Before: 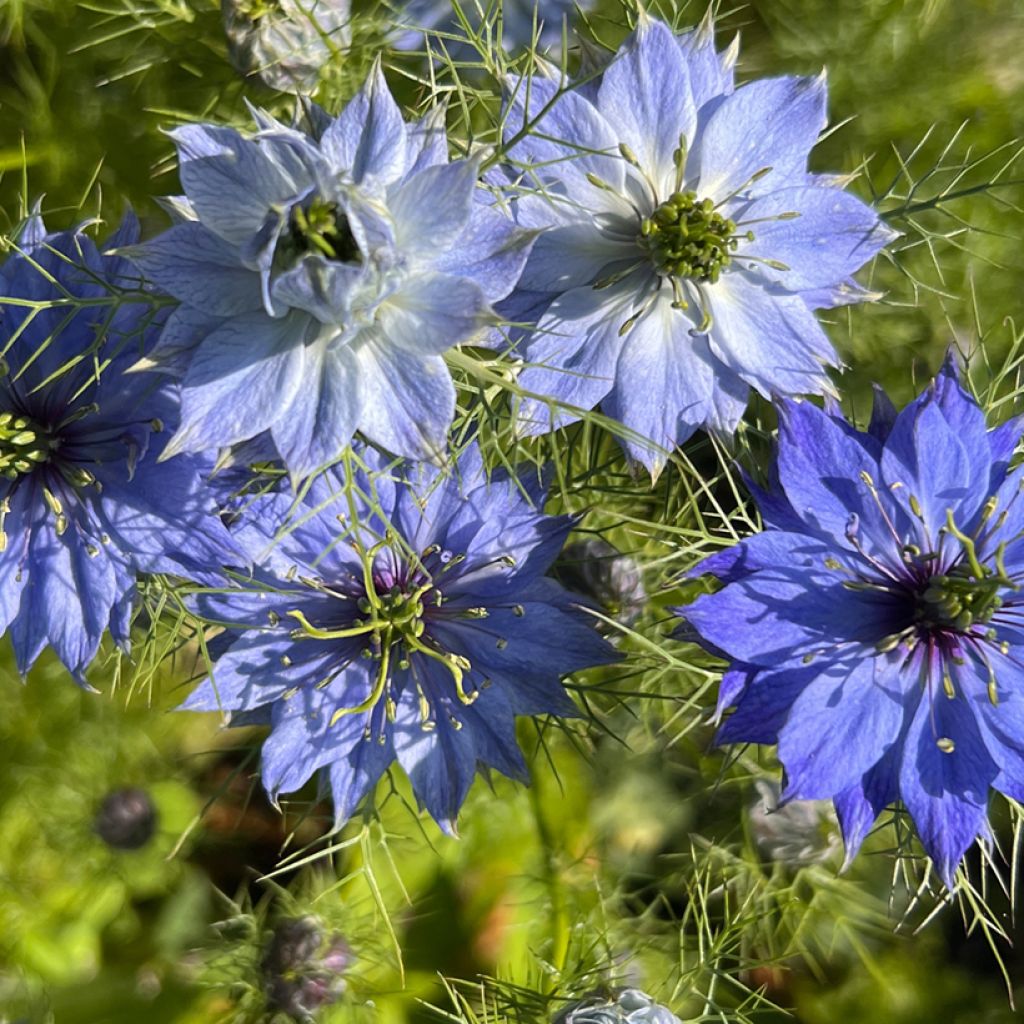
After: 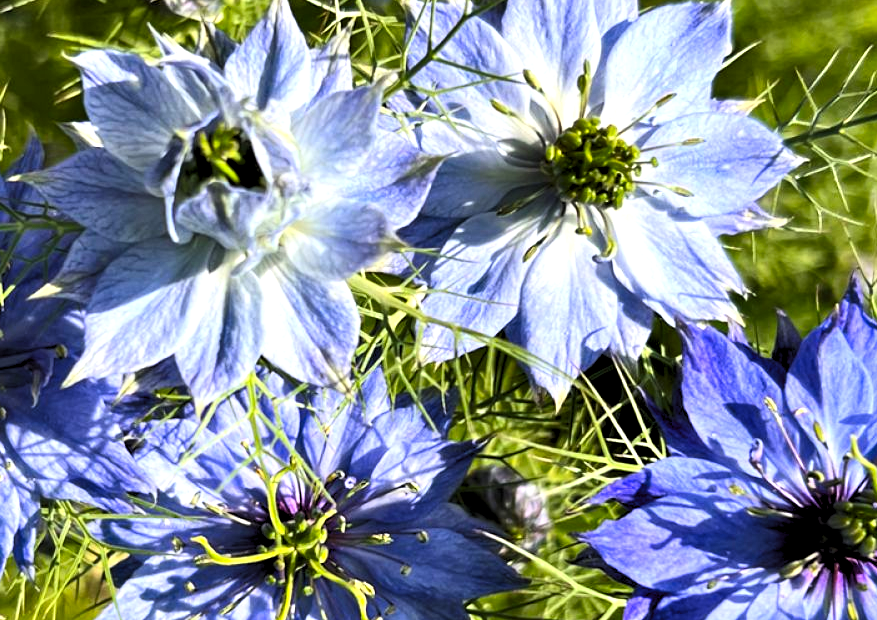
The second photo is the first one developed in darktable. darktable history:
crop and rotate: left 9.426%, top 7.312%, right 4.905%, bottom 32.135%
shadows and highlights: radius 132.6, shadows color adjustment 98.01%, highlights color adjustment 59.45%, soften with gaussian
contrast brightness saturation: contrast 0.205, brightness 0.164, saturation 0.221
levels: white 99.92%, levels [0.062, 0.494, 0.925]
contrast equalizer: y [[0.528, 0.548, 0.563, 0.562, 0.546, 0.526], [0.55 ×6], [0 ×6], [0 ×6], [0 ×6]]
